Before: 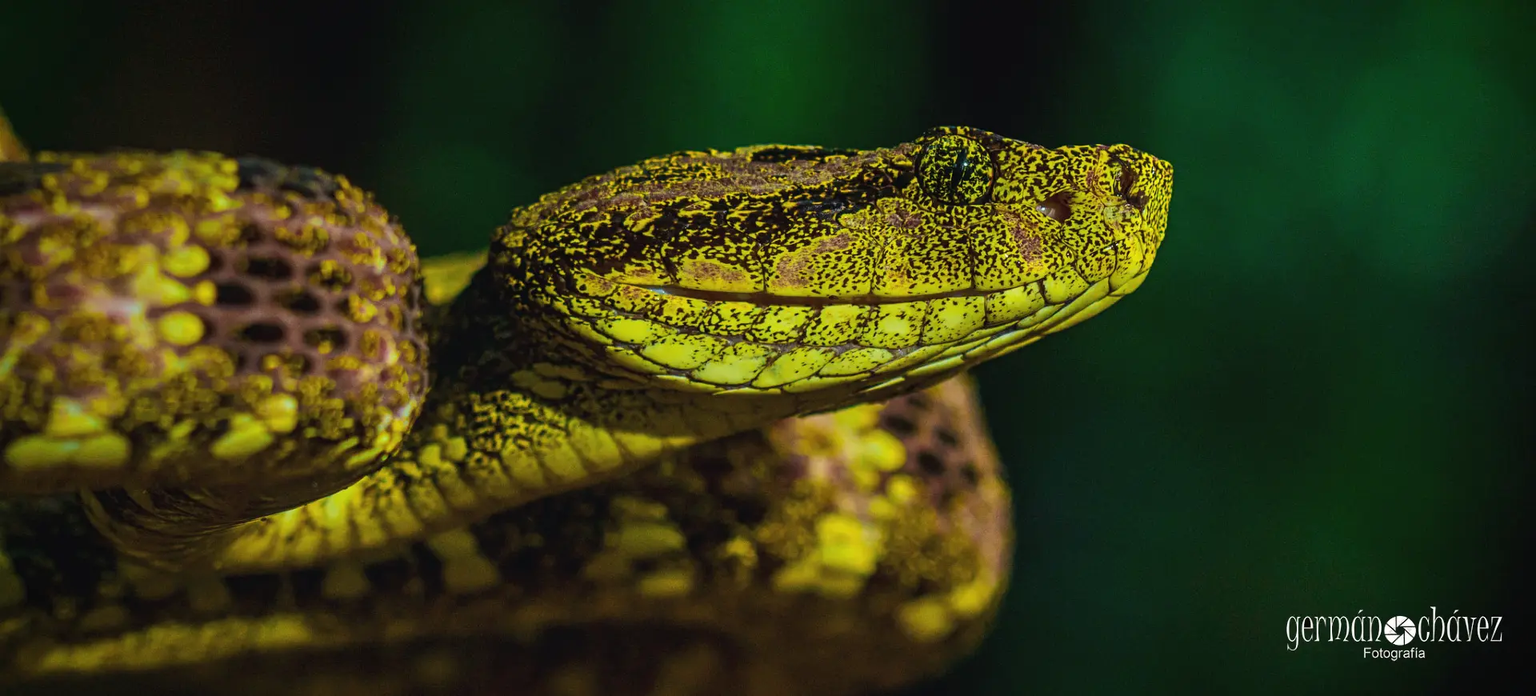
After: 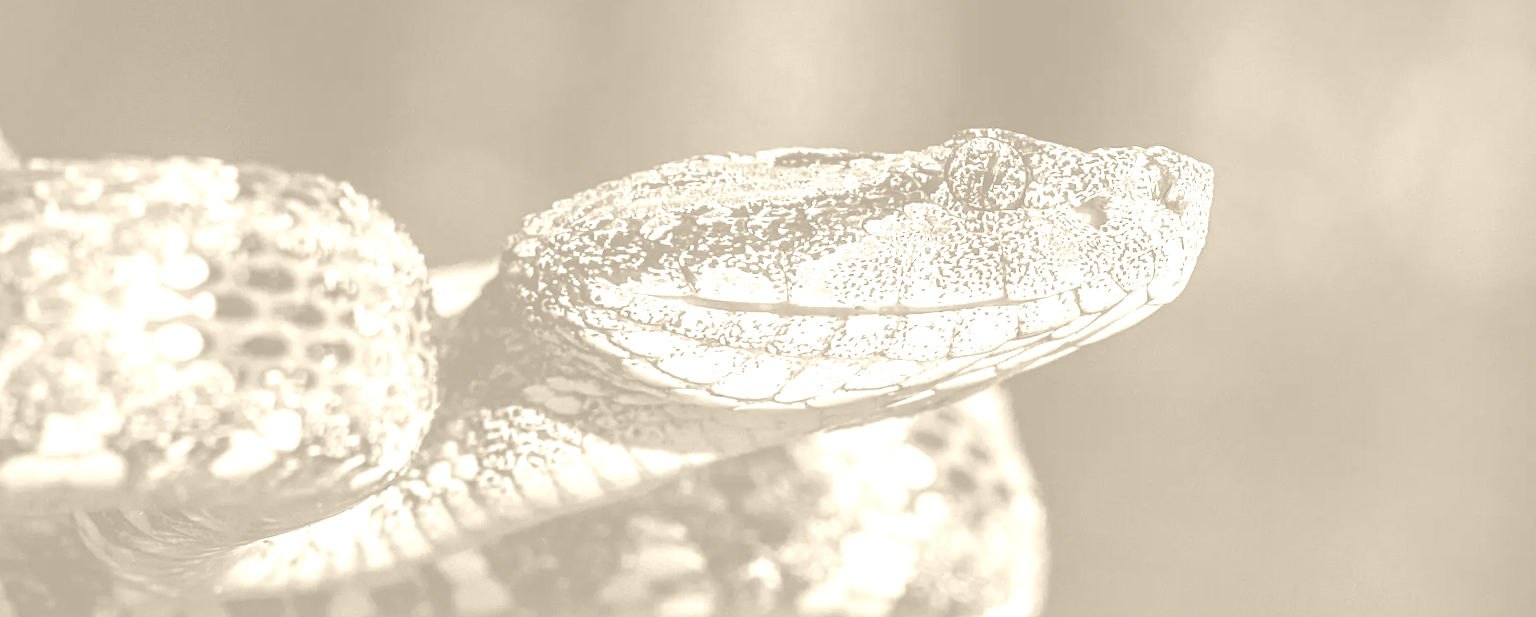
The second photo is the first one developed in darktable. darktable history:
exposure: black level correction 0, exposure 1.3 EV, compensate exposure bias true, compensate highlight preservation false
crop and rotate: angle 0.2°, left 0.275%, right 3.127%, bottom 14.18%
colorize: hue 36°, saturation 71%, lightness 80.79%
tone equalizer: -8 EV -1.84 EV, -7 EV -1.16 EV, -6 EV -1.62 EV, smoothing diameter 25%, edges refinement/feathering 10, preserve details guided filter
